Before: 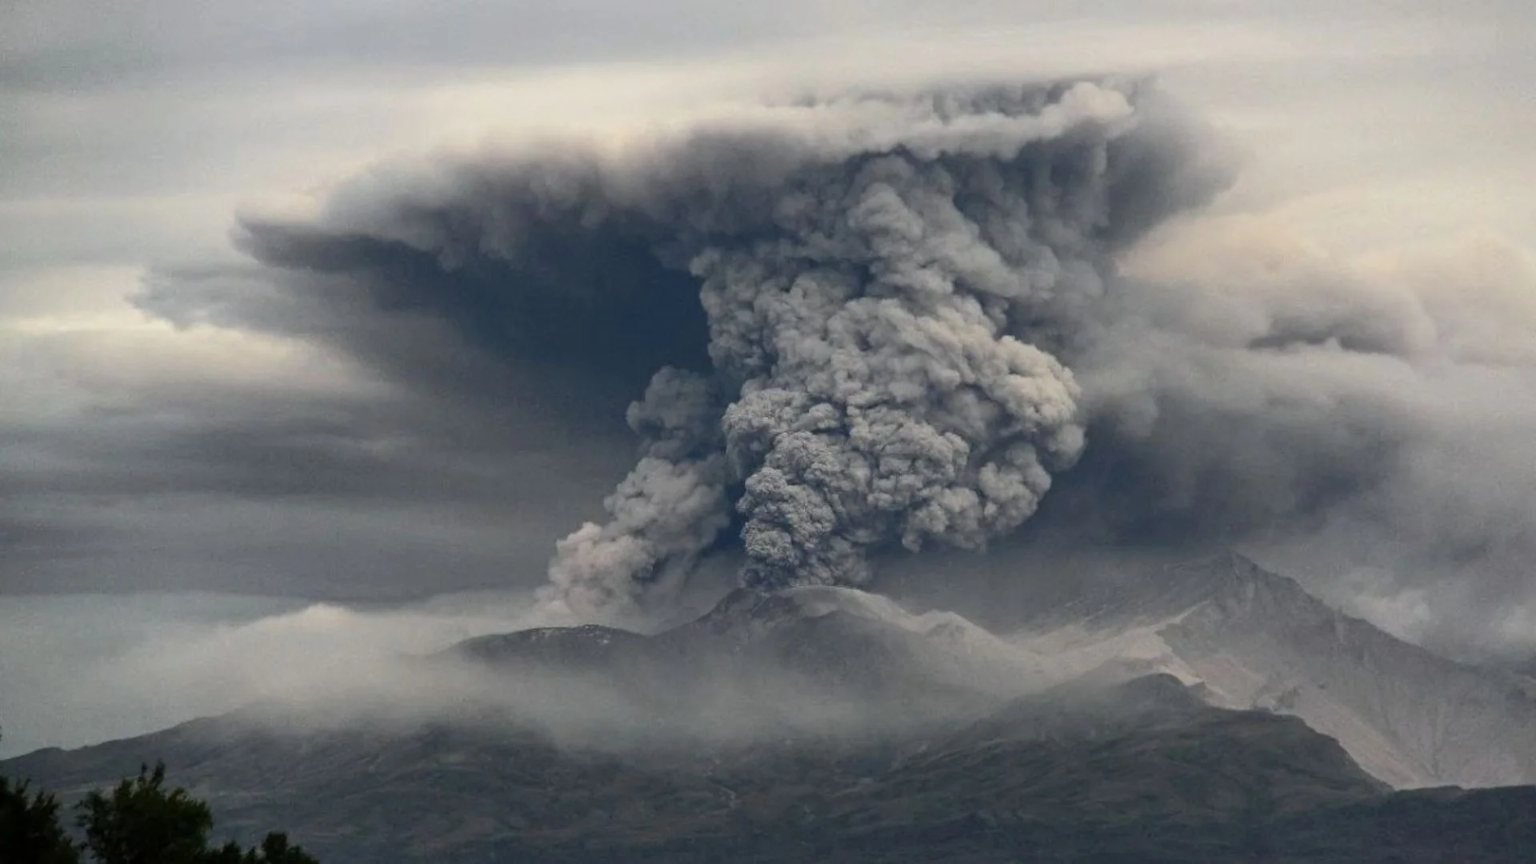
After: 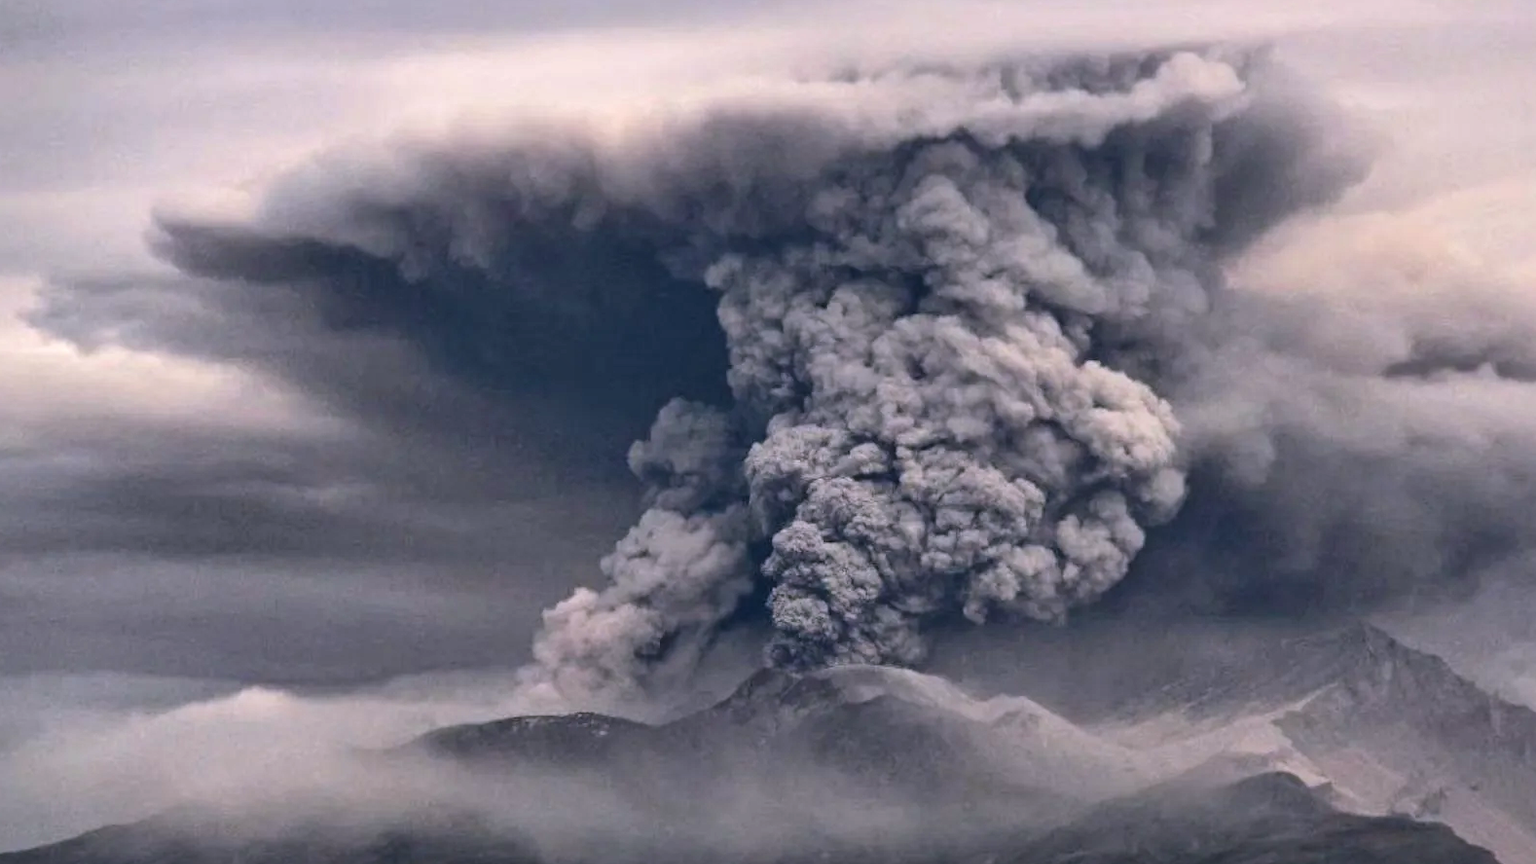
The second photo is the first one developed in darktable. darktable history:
white balance: red 1.05, blue 1.072
color balance rgb: global vibrance -1%, saturation formula JzAzBz (2021)
crop and rotate: left 7.196%, top 4.574%, right 10.605%, bottom 13.178%
local contrast: mode bilateral grid, contrast 50, coarseness 50, detail 150%, midtone range 0.2
velvia: strength 15%
